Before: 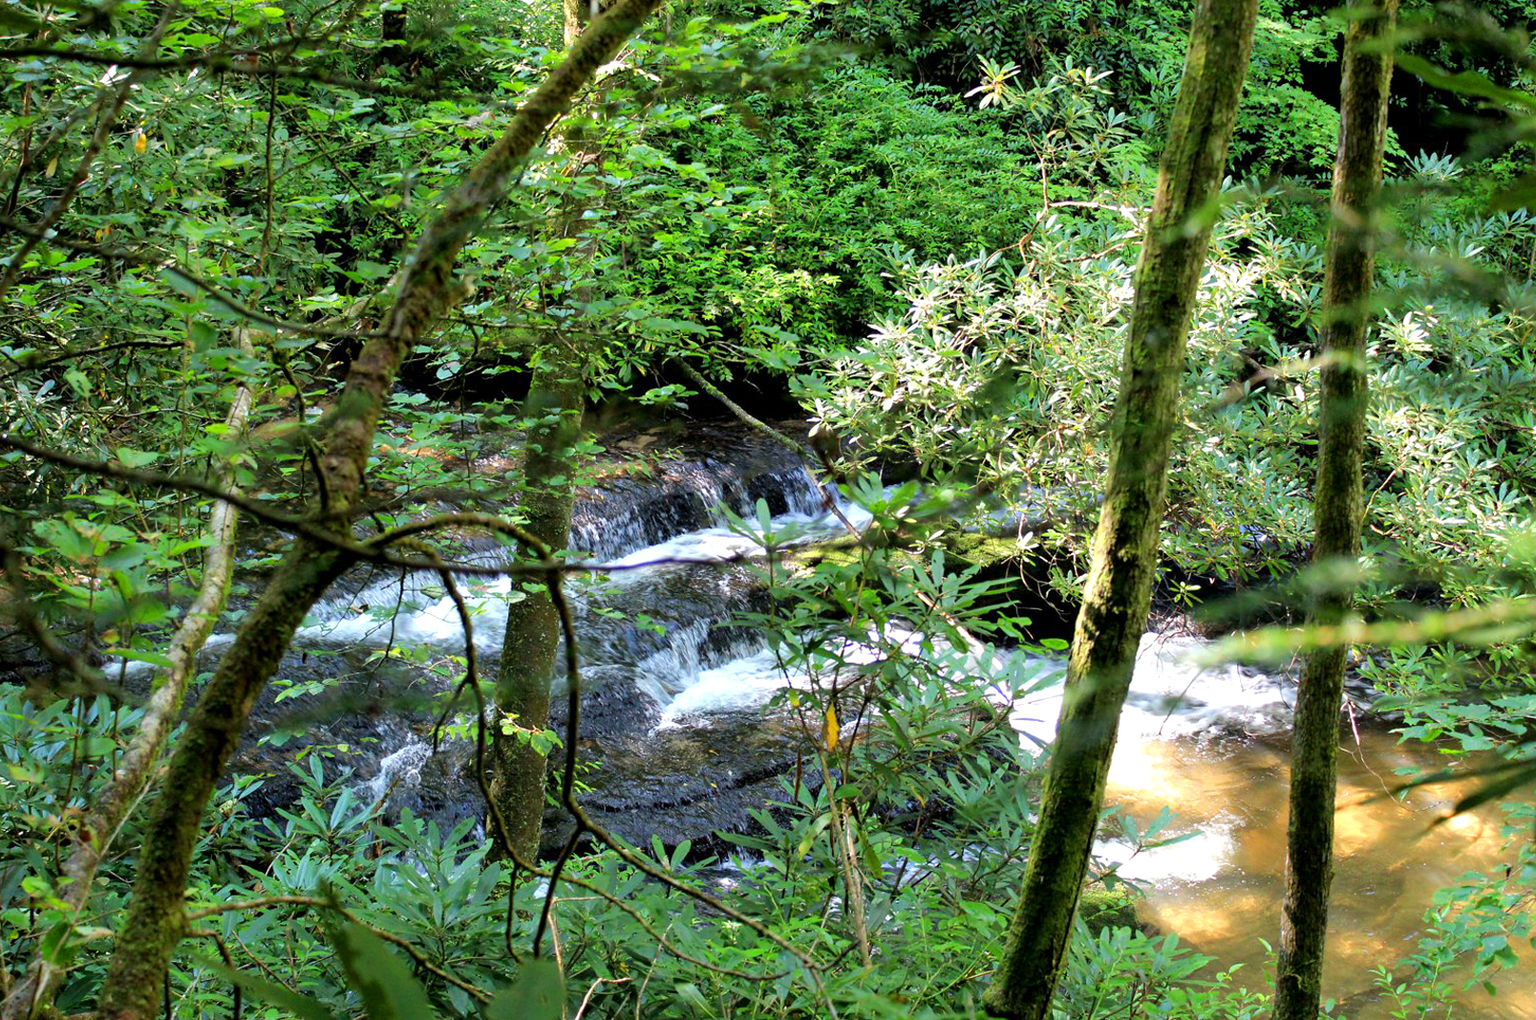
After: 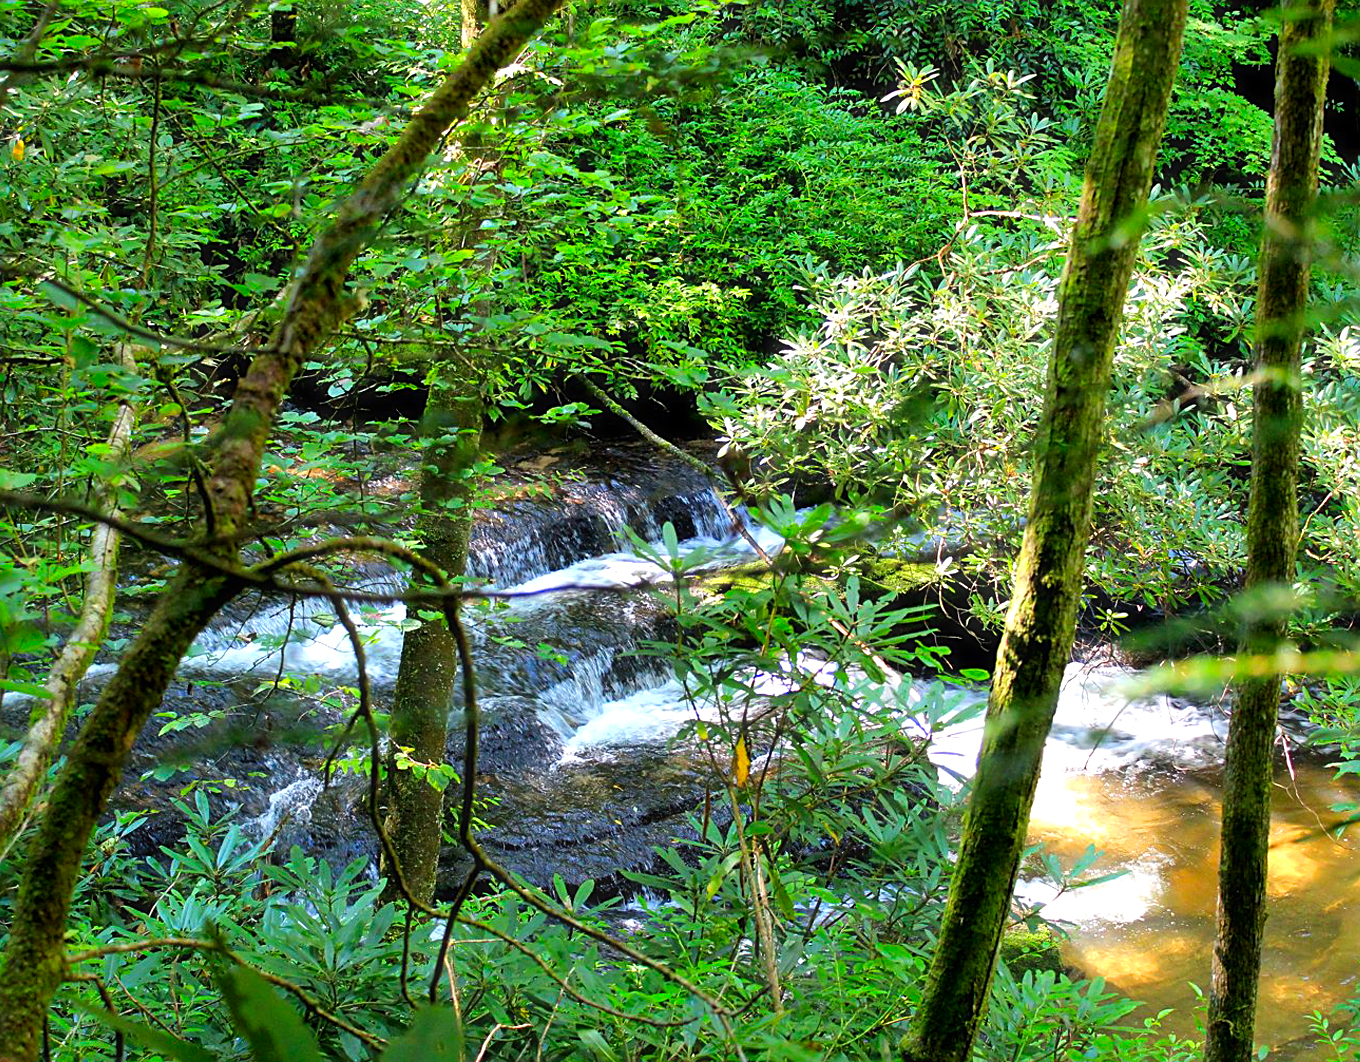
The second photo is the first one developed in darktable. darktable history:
sharpen: on, module defaults
haze removal: strength -0.05
crop: left 8.026%, right 7.374%
color correction: saturation 1.34
